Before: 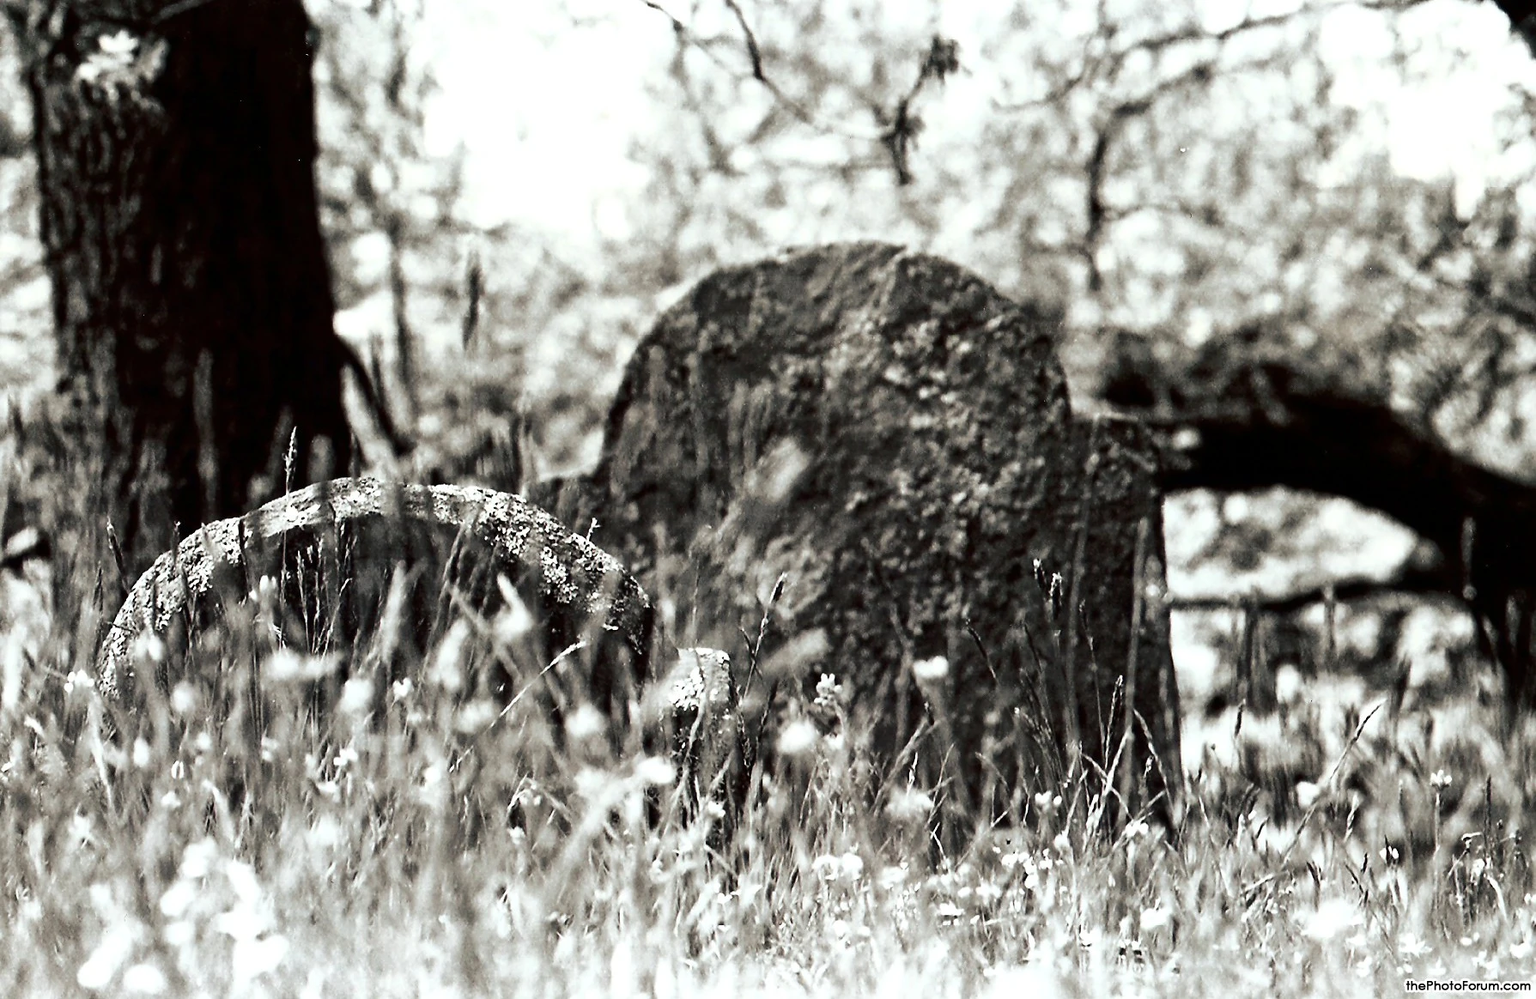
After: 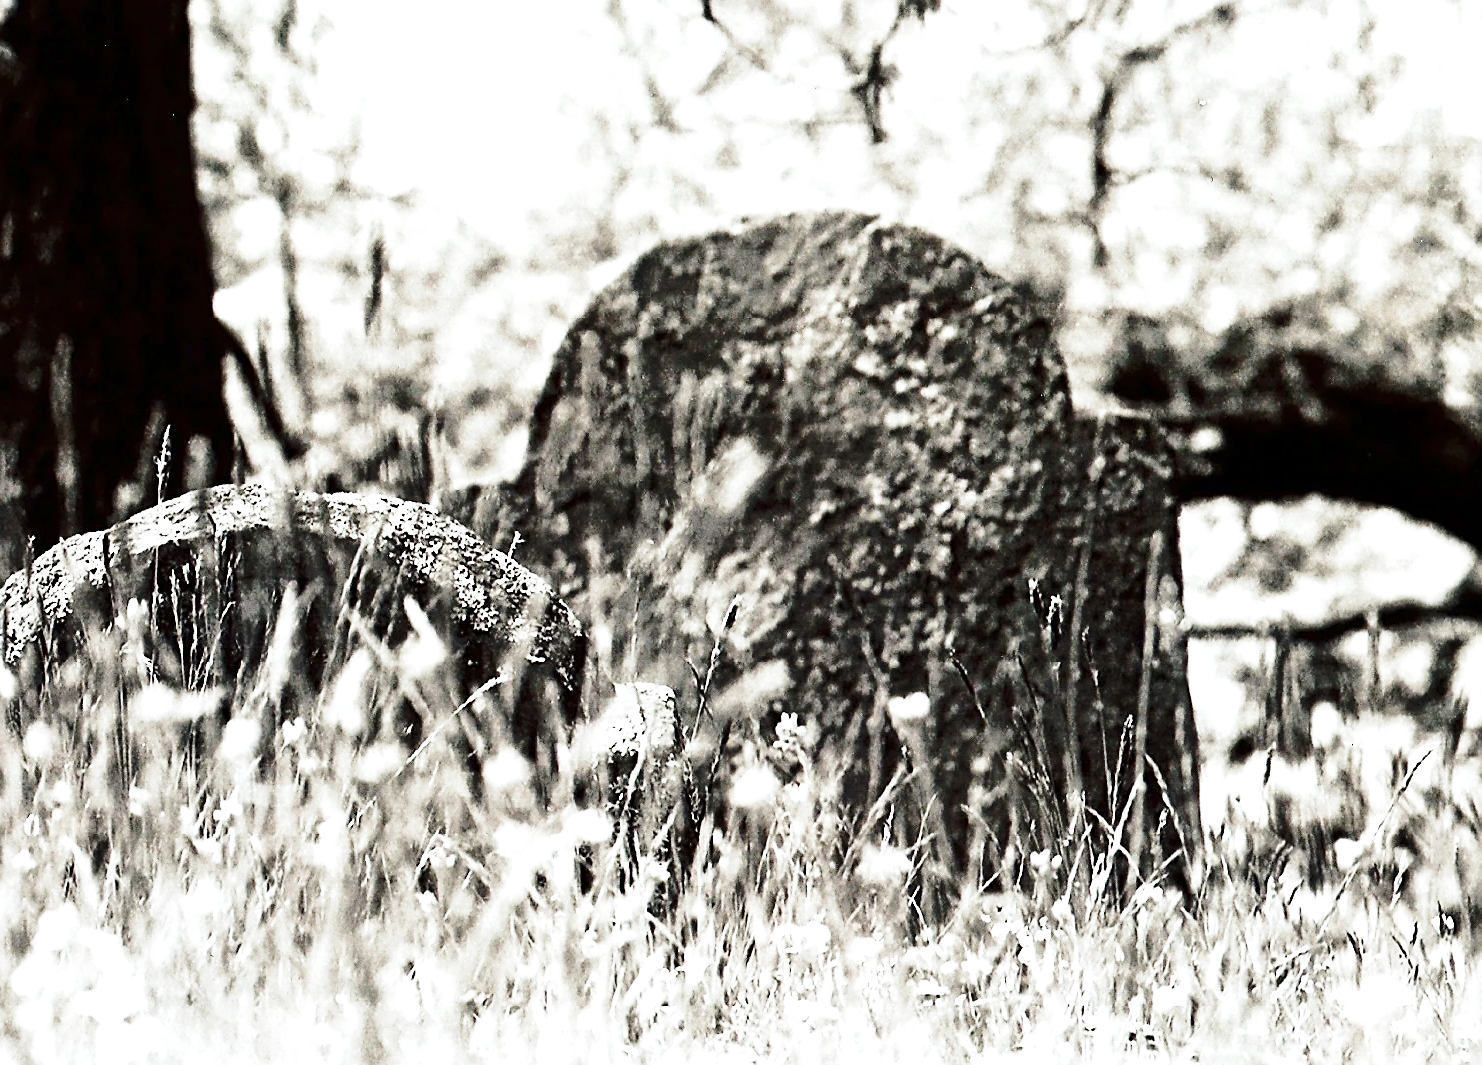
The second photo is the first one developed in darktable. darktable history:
base curve: curves: ch0 [(0, 0) (0.028, 0.03) (0.121, 0.232) (0.46, 0.748) (0.859, 0.968) (1, 1)], preserve colors none
sharpen: on, module defaults
exposure: exposure 0.3 EV, compensate highlight preservation false
crop: left 9.807%, top 6.259%, right 7.334%, bottom 2.177%
grain: coarseness 0.09 ISO
